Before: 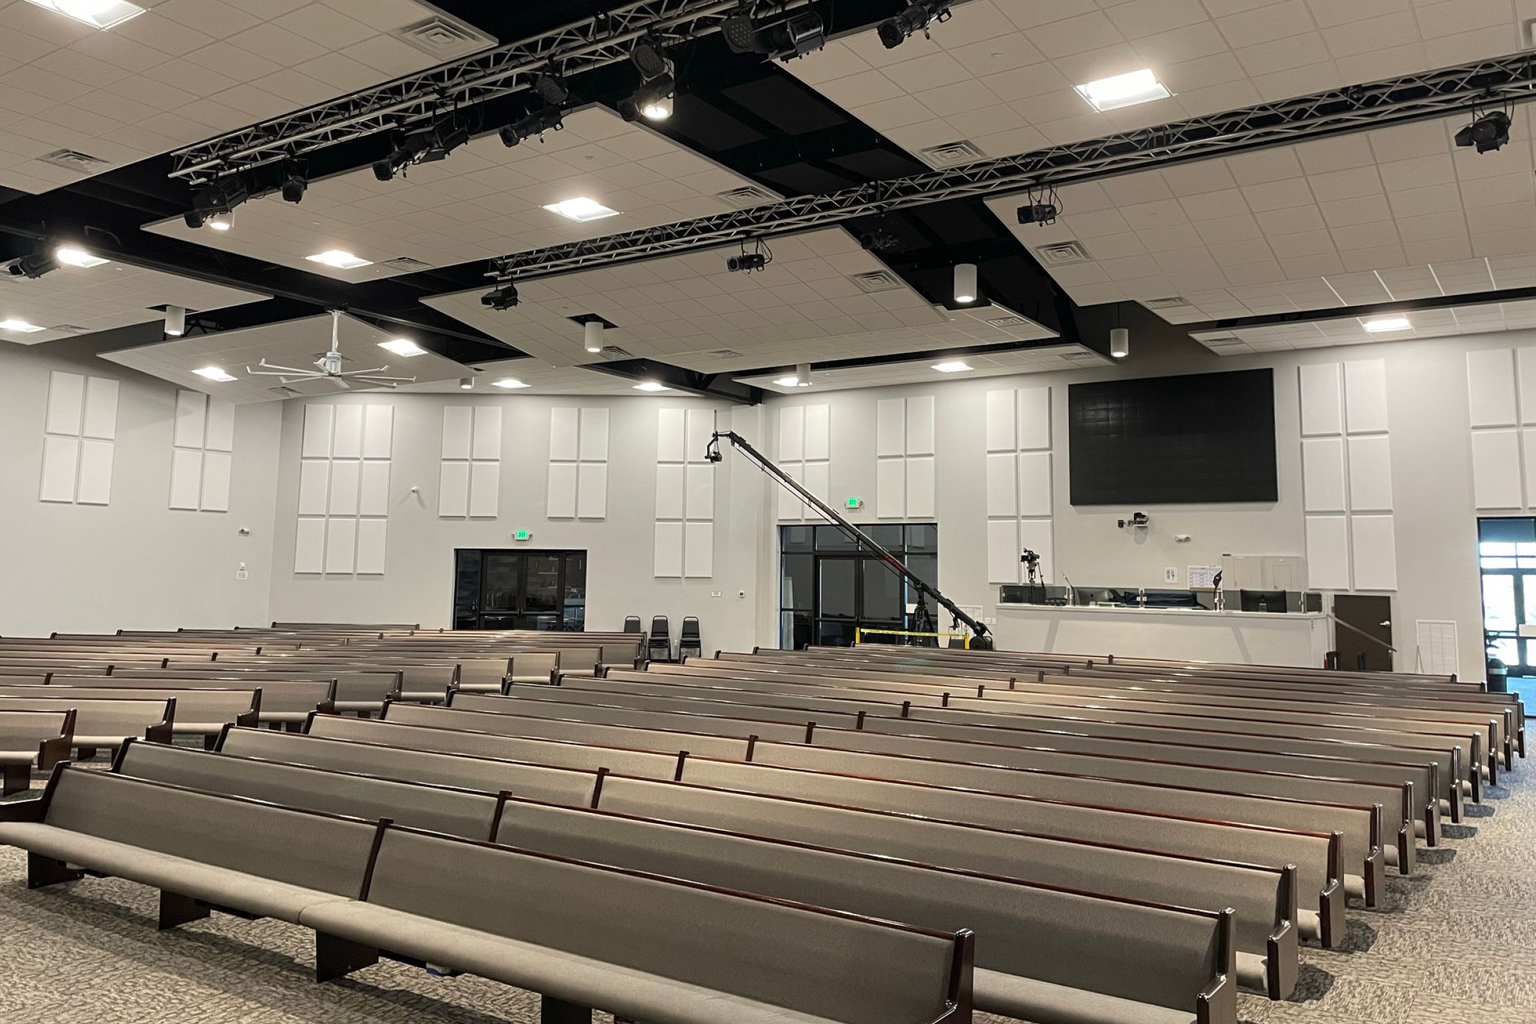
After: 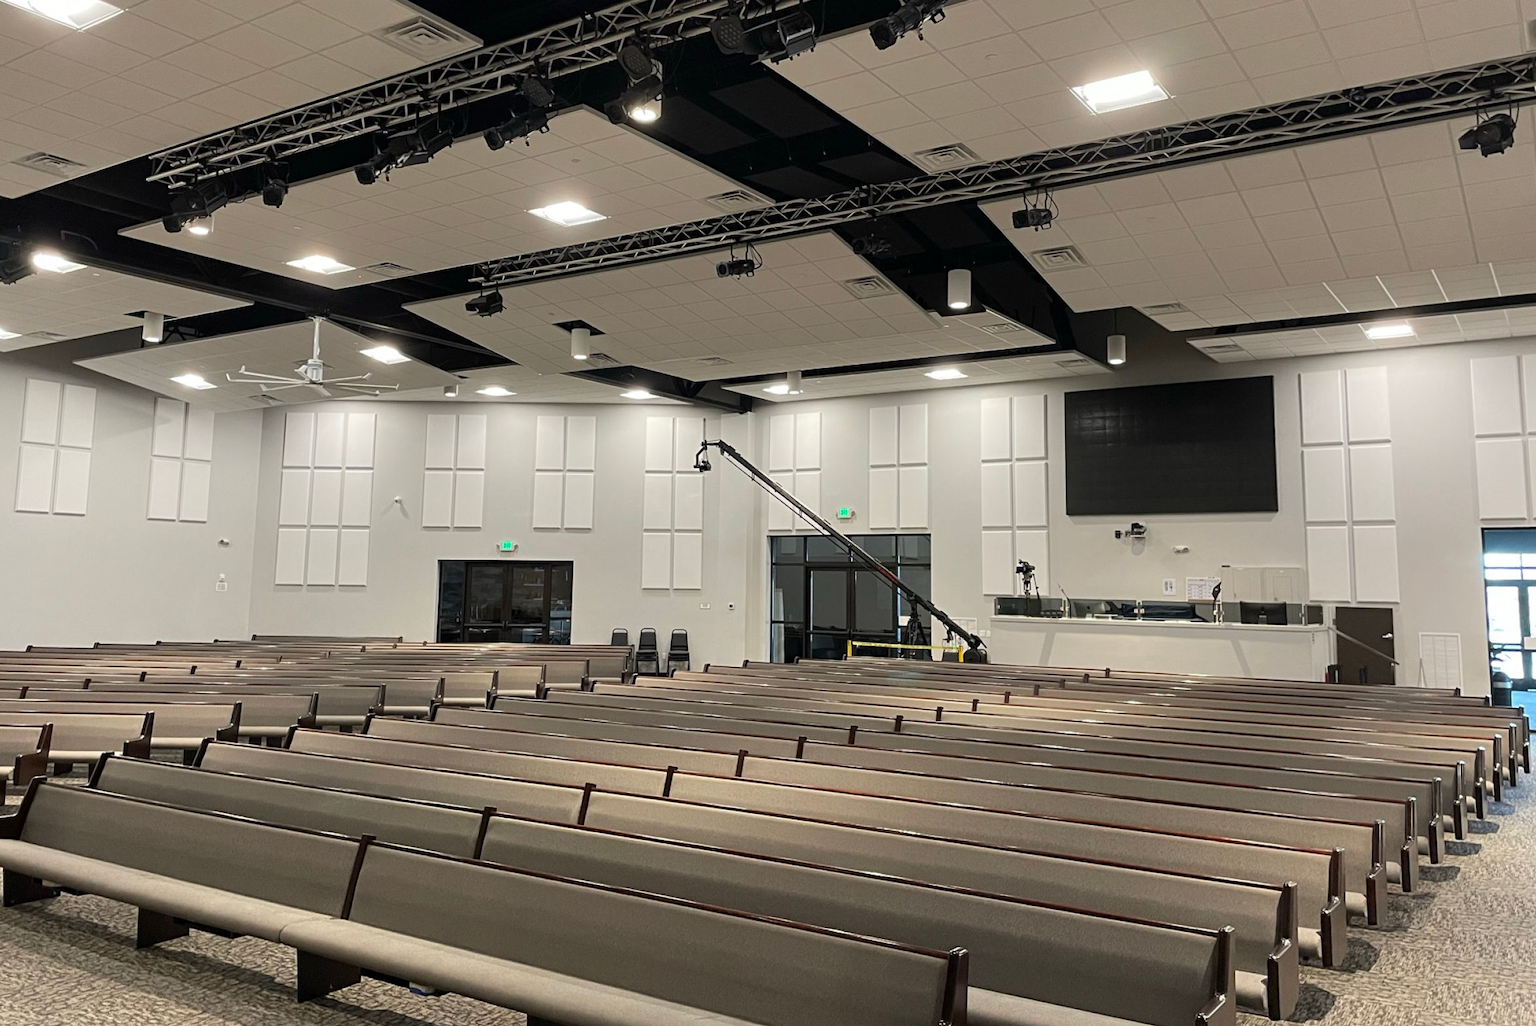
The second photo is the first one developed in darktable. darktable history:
crop: left 1.665%, right 0.269%, bottom 1.627%
